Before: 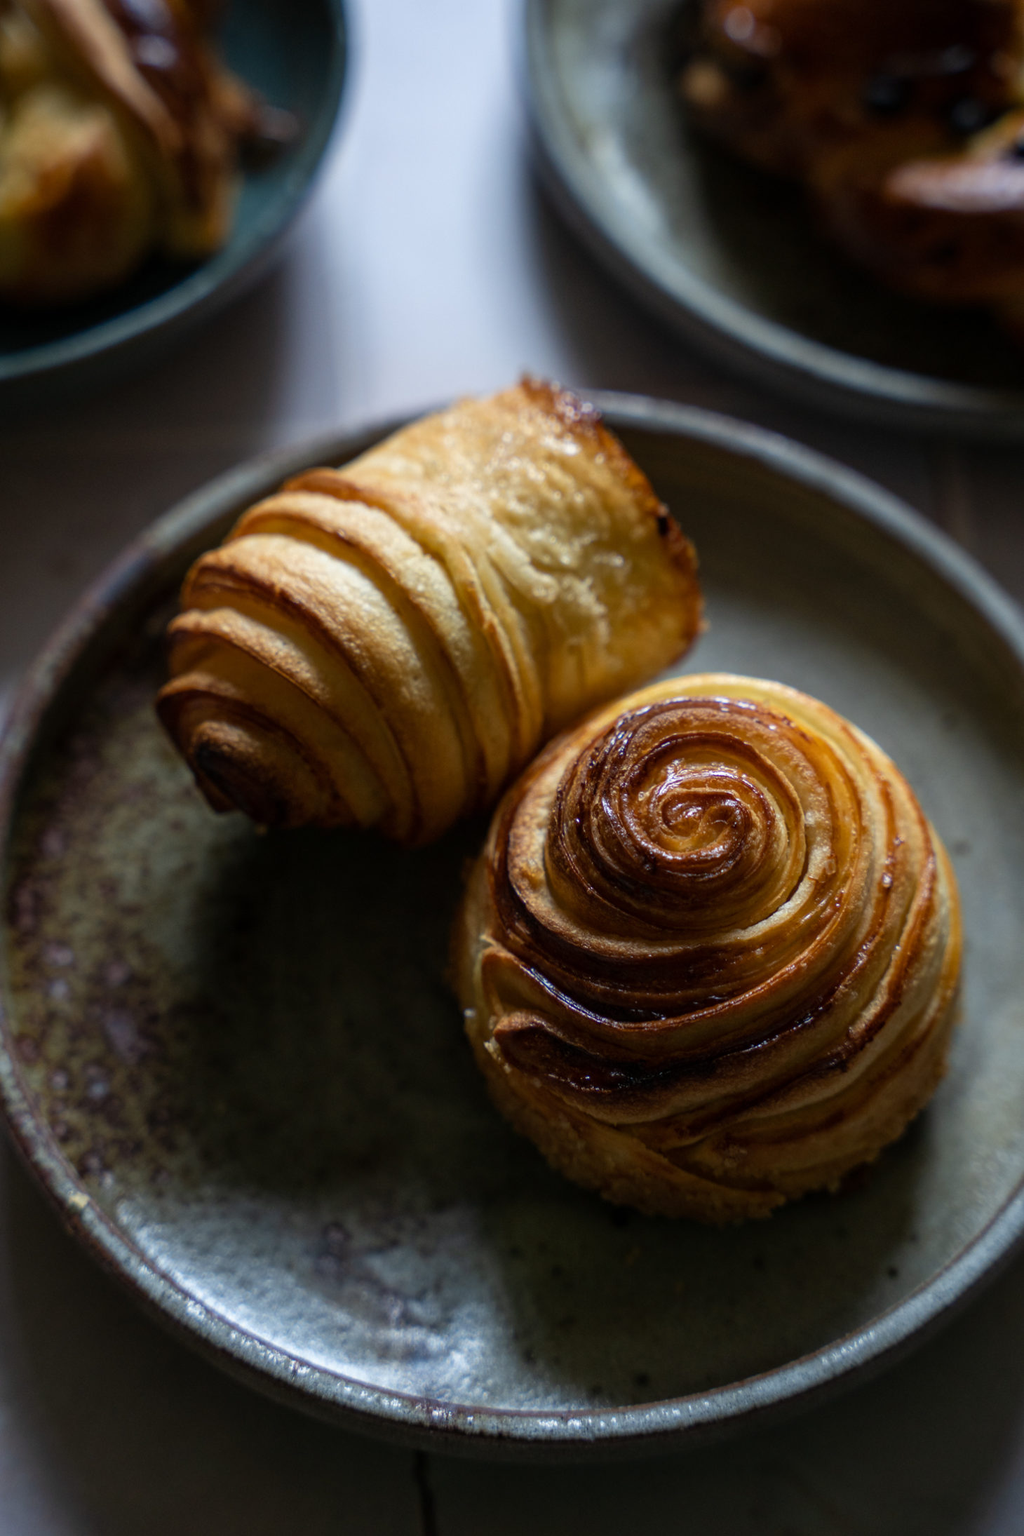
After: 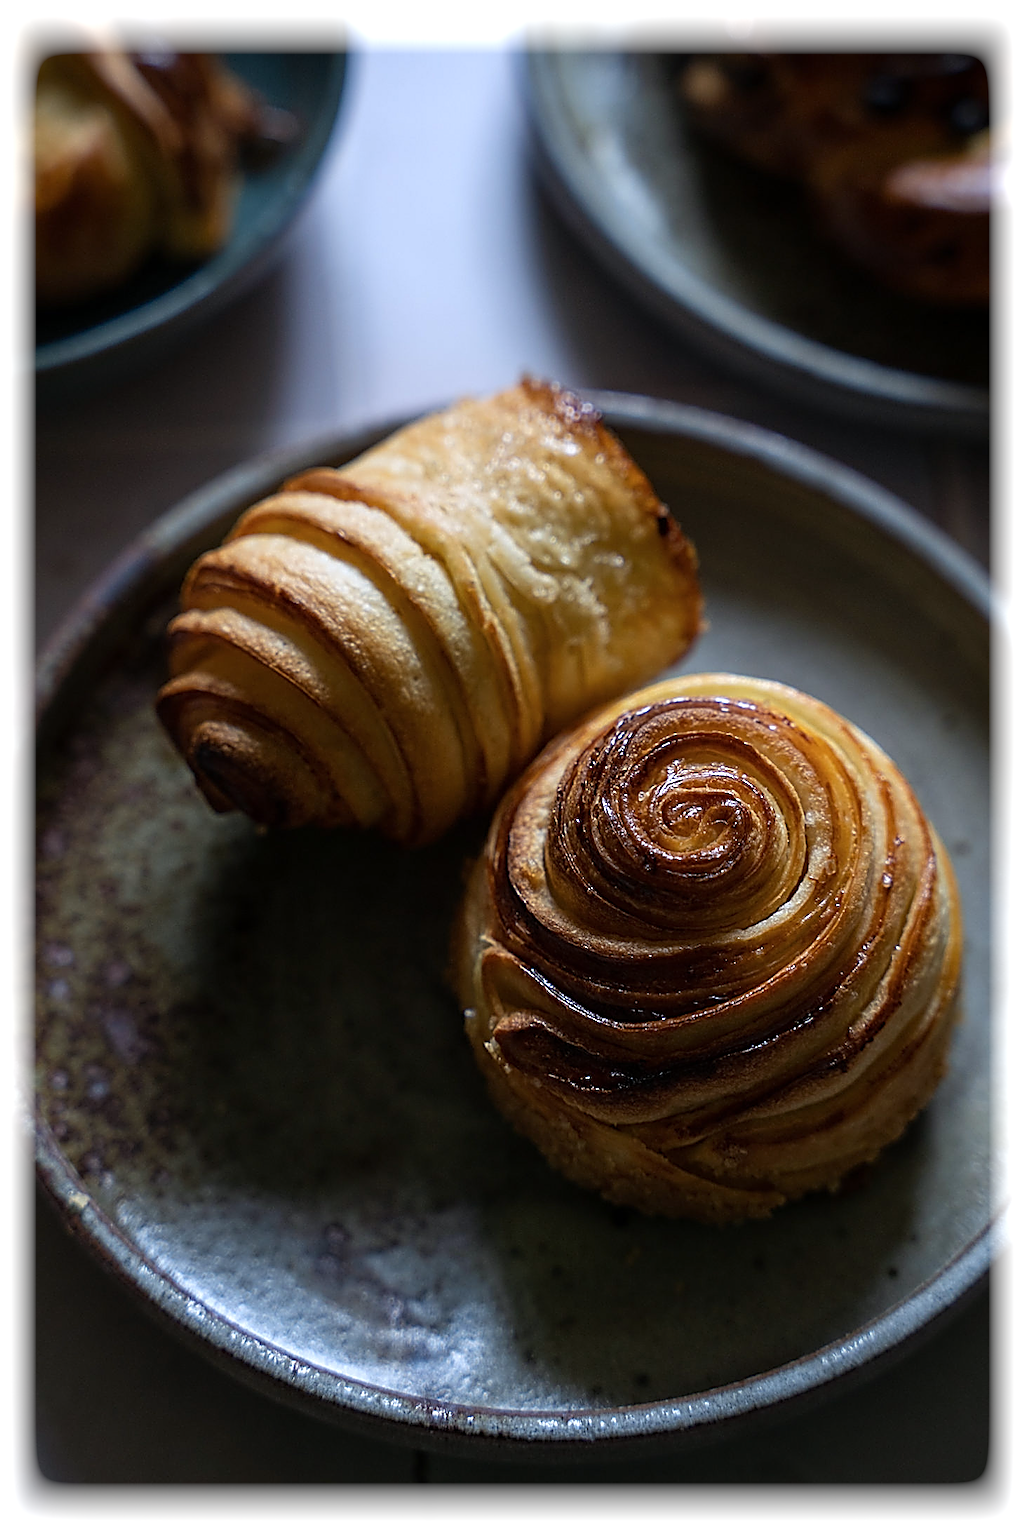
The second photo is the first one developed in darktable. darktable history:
sharpen: amount 1.861
vignetting: fall-off start 93%, fall-off radius 5%, brightness 1, saturation -0.49, automatic ratio true, width/height ratio 1.332, shape 0.04, unbound false
color calibration: illuminant as shot in camera, x 0.358, y 0.373, temperature 4628.91 K
